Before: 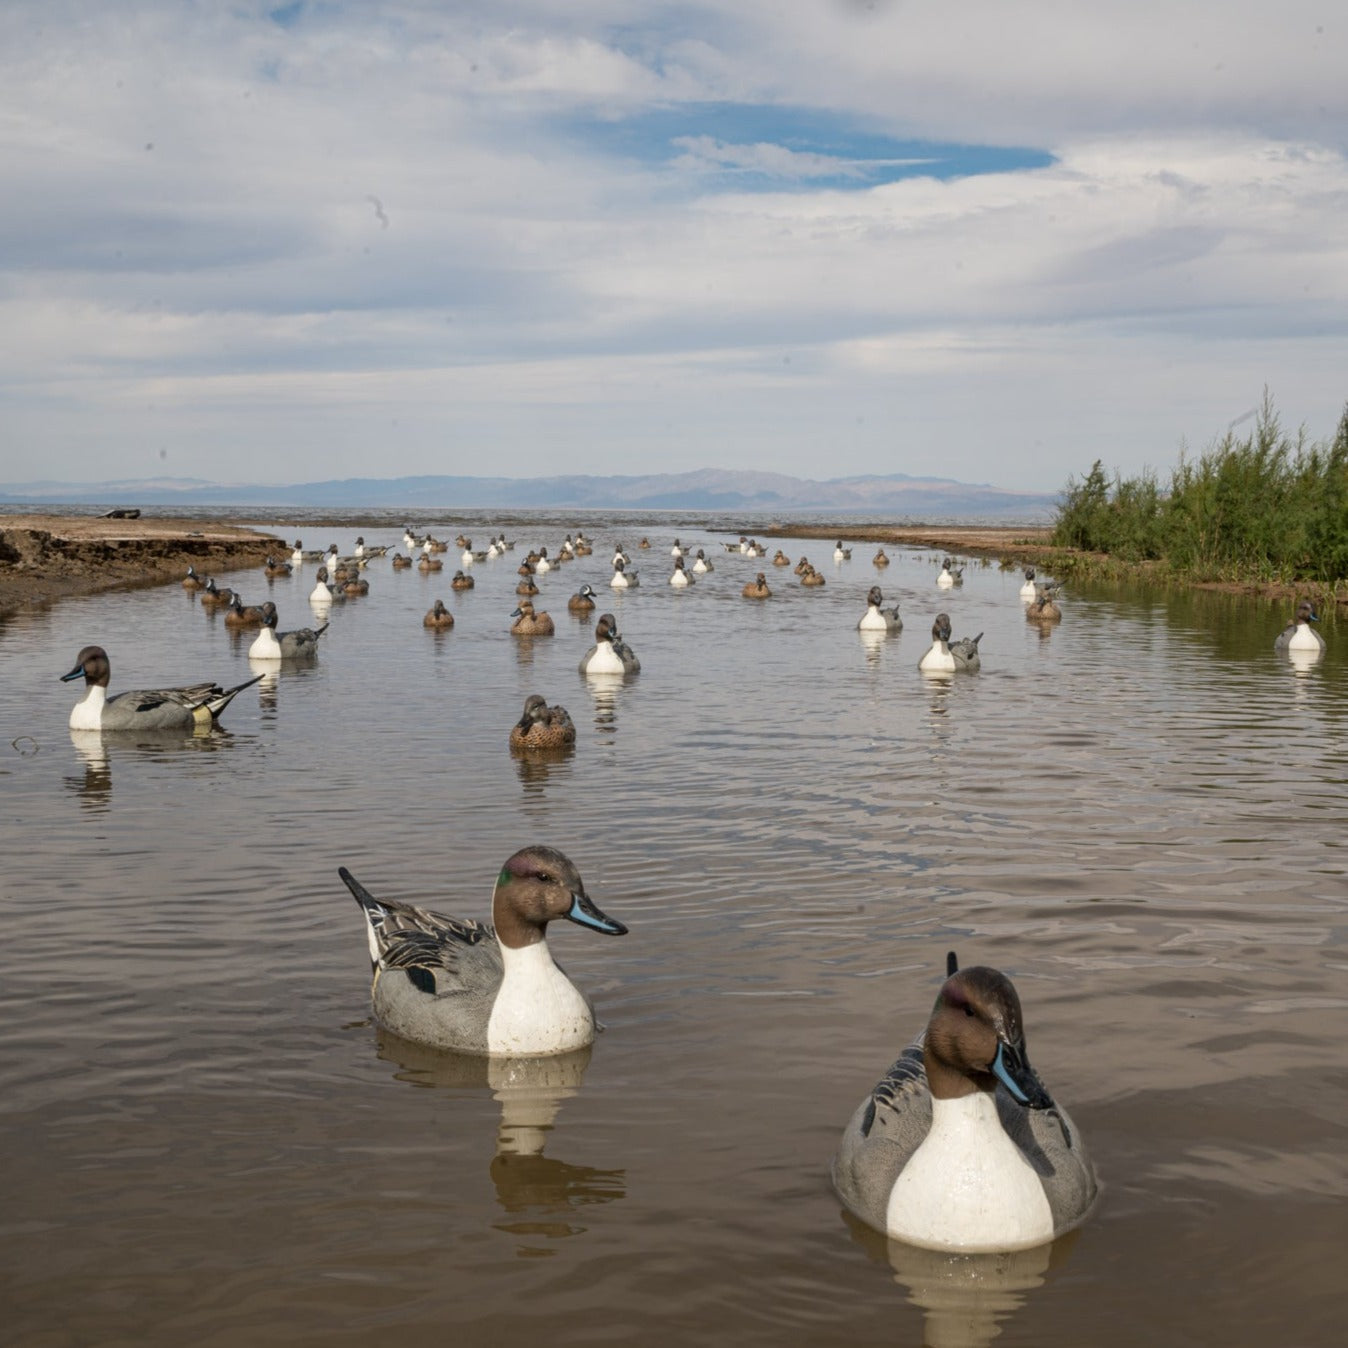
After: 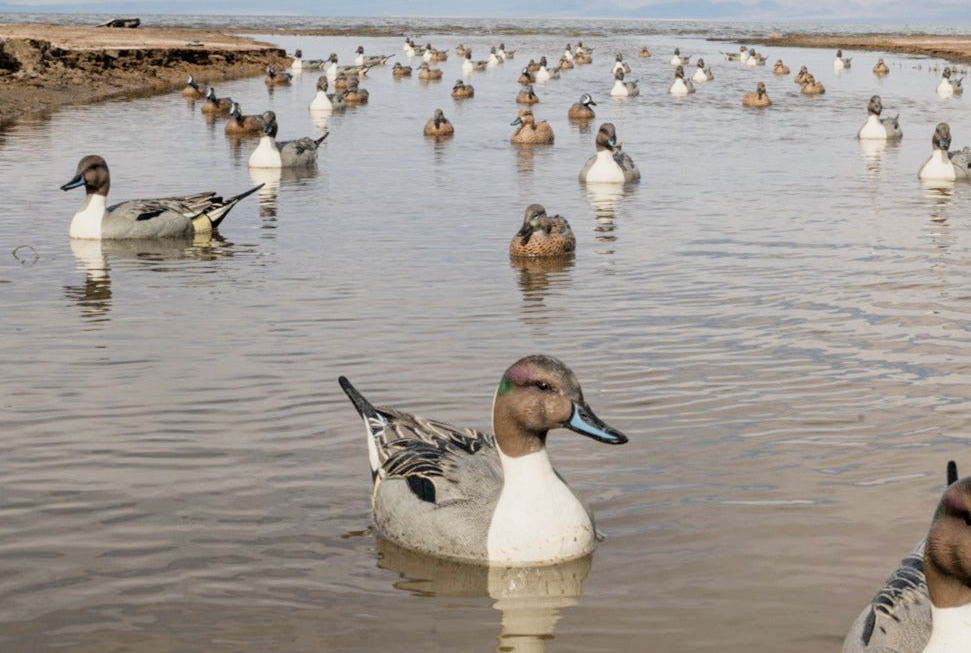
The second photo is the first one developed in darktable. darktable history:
exposure: exposure 0.935 EV, compensate highlight preservation false
crop: top 36.498%, right 27.964%, bottom 14.995%
filmic rgb: black relative exposure -7.65 EV, white relative exposure 4.56 EV, hardness 3.61
